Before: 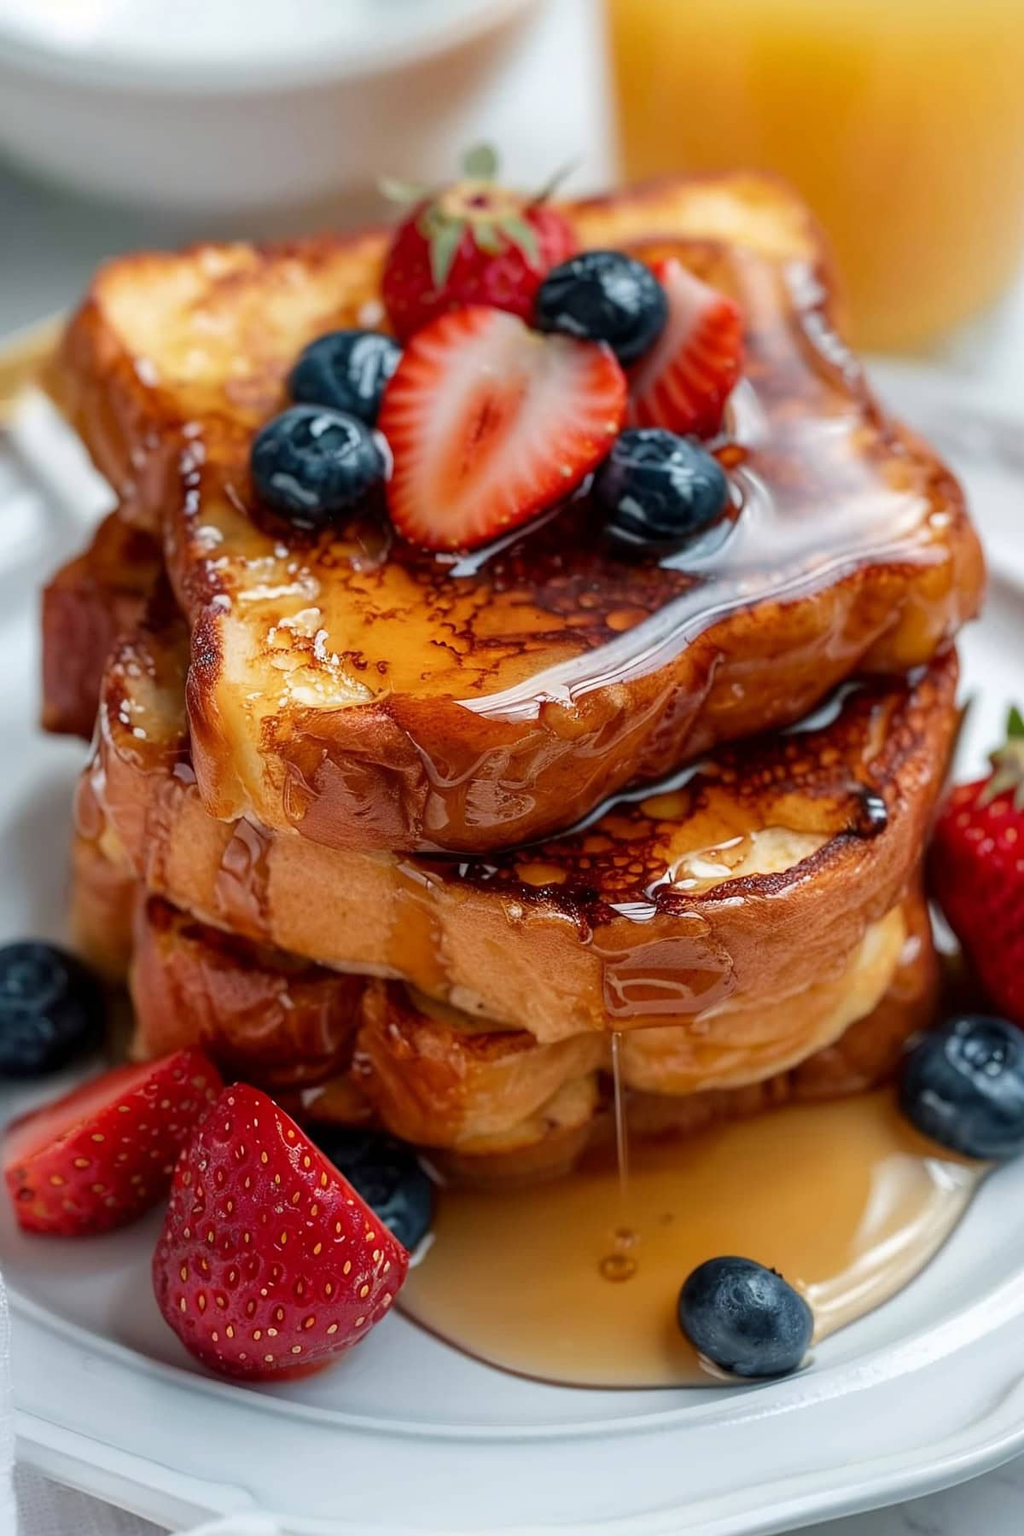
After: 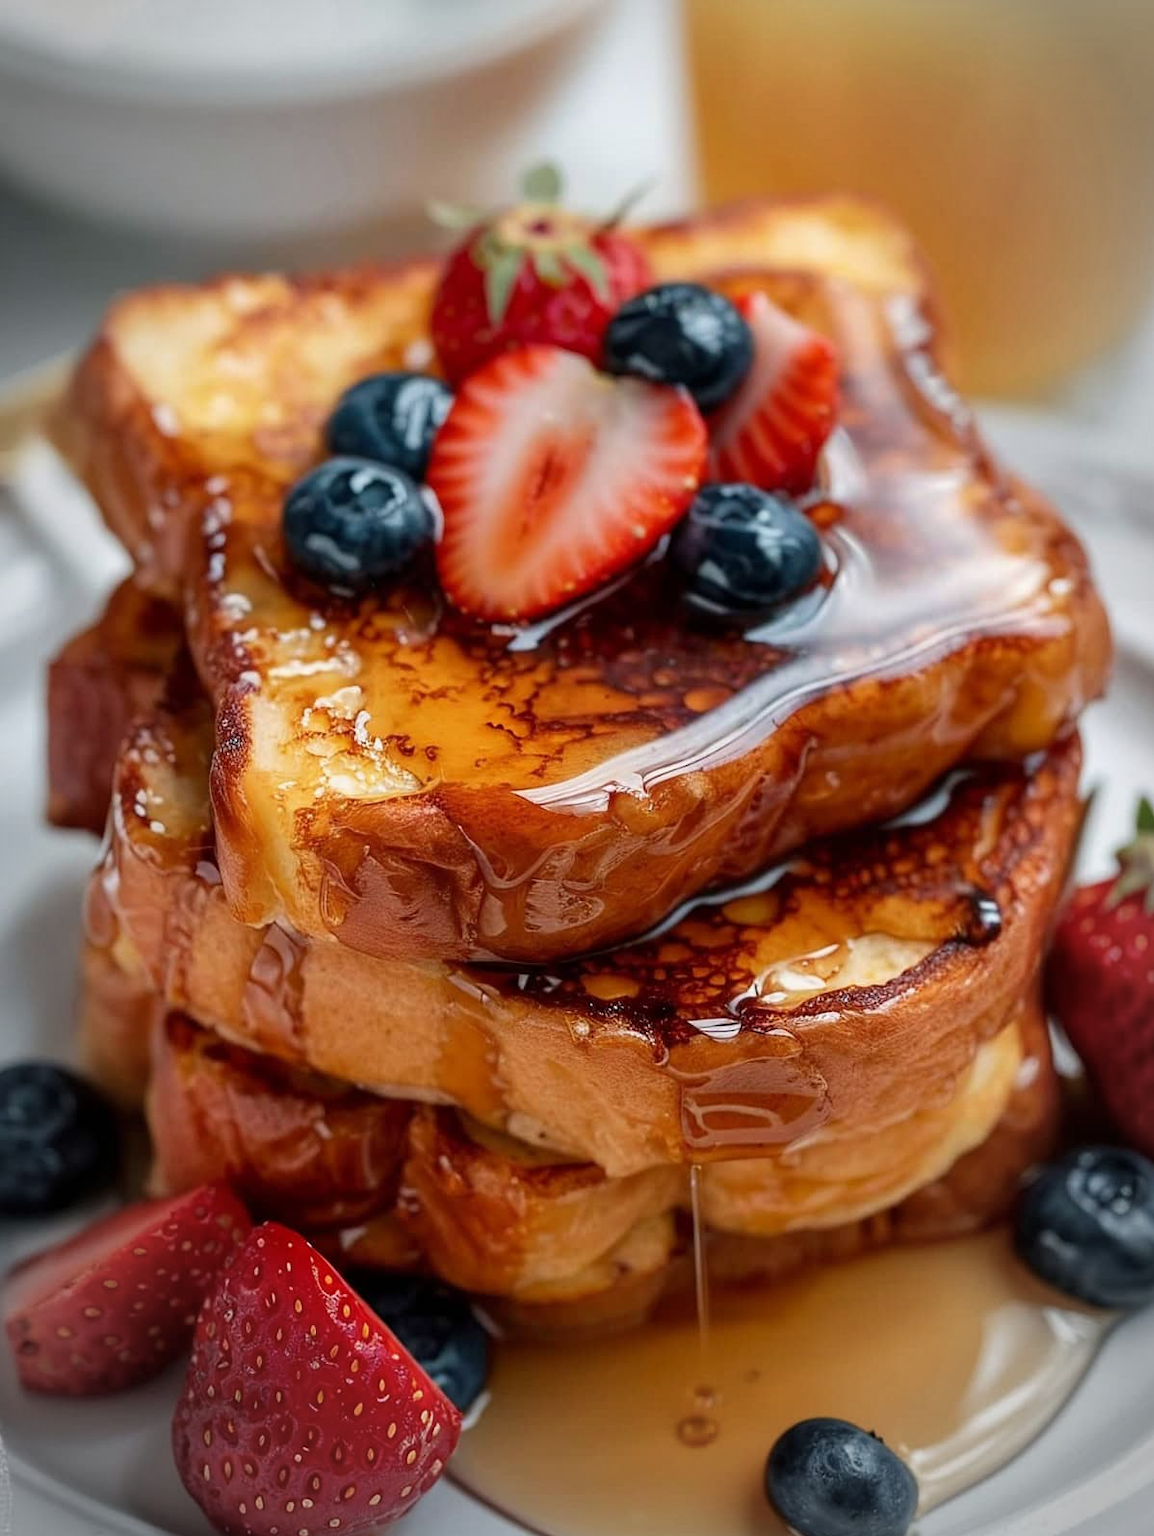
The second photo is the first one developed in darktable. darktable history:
crop and rotate: top 0%, bottom 11.354%
vignetting: automatic ratio true
